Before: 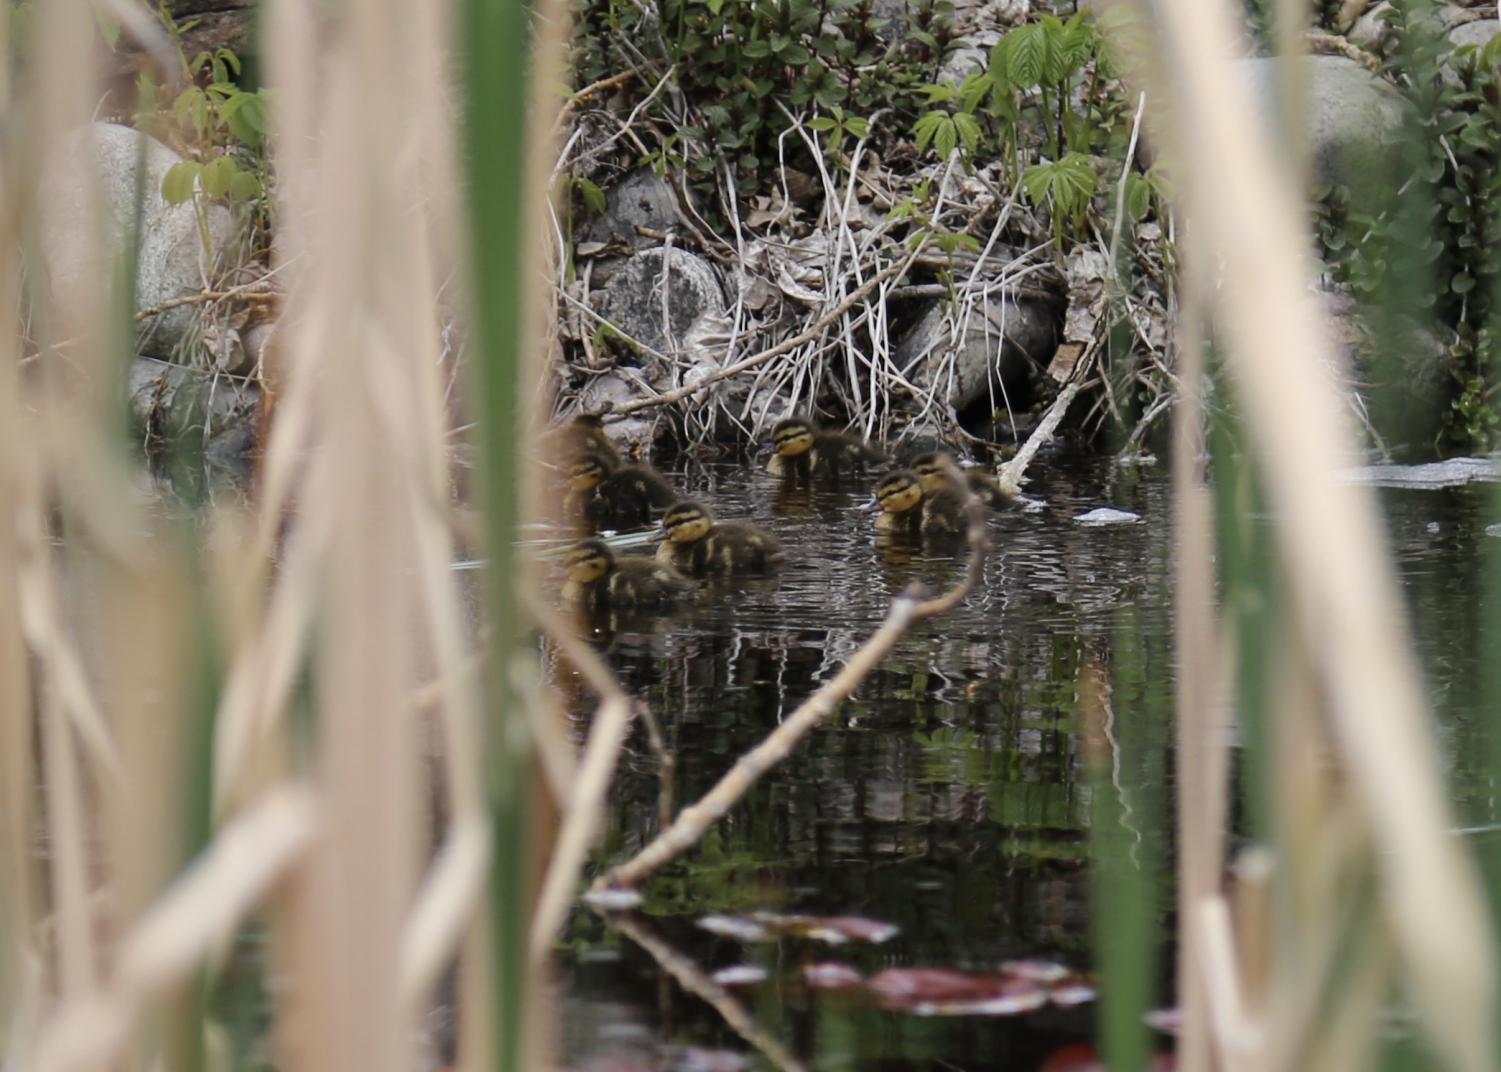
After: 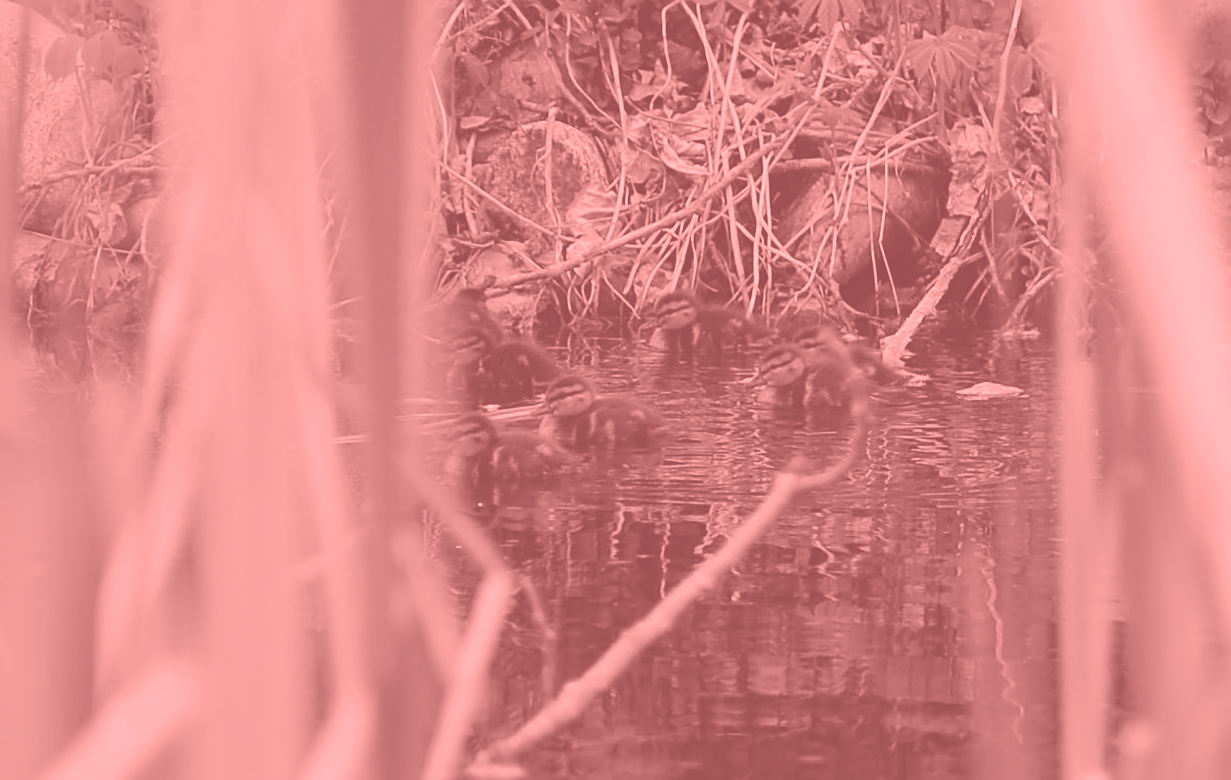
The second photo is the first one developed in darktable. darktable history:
crop: left 7.856%, top 11.836%, right 10.12%, bottom 15.387%
sharpen: on, module defaults
contrast brightness saturation: contrast -0.08, brightness -0.04, saturation -0.11
color balance rgb: perceptual saturation grading › global saturation 20%, global vibrance 20%
colorize: saturation 51%, source mix 50.67%, lightness 50.67%
